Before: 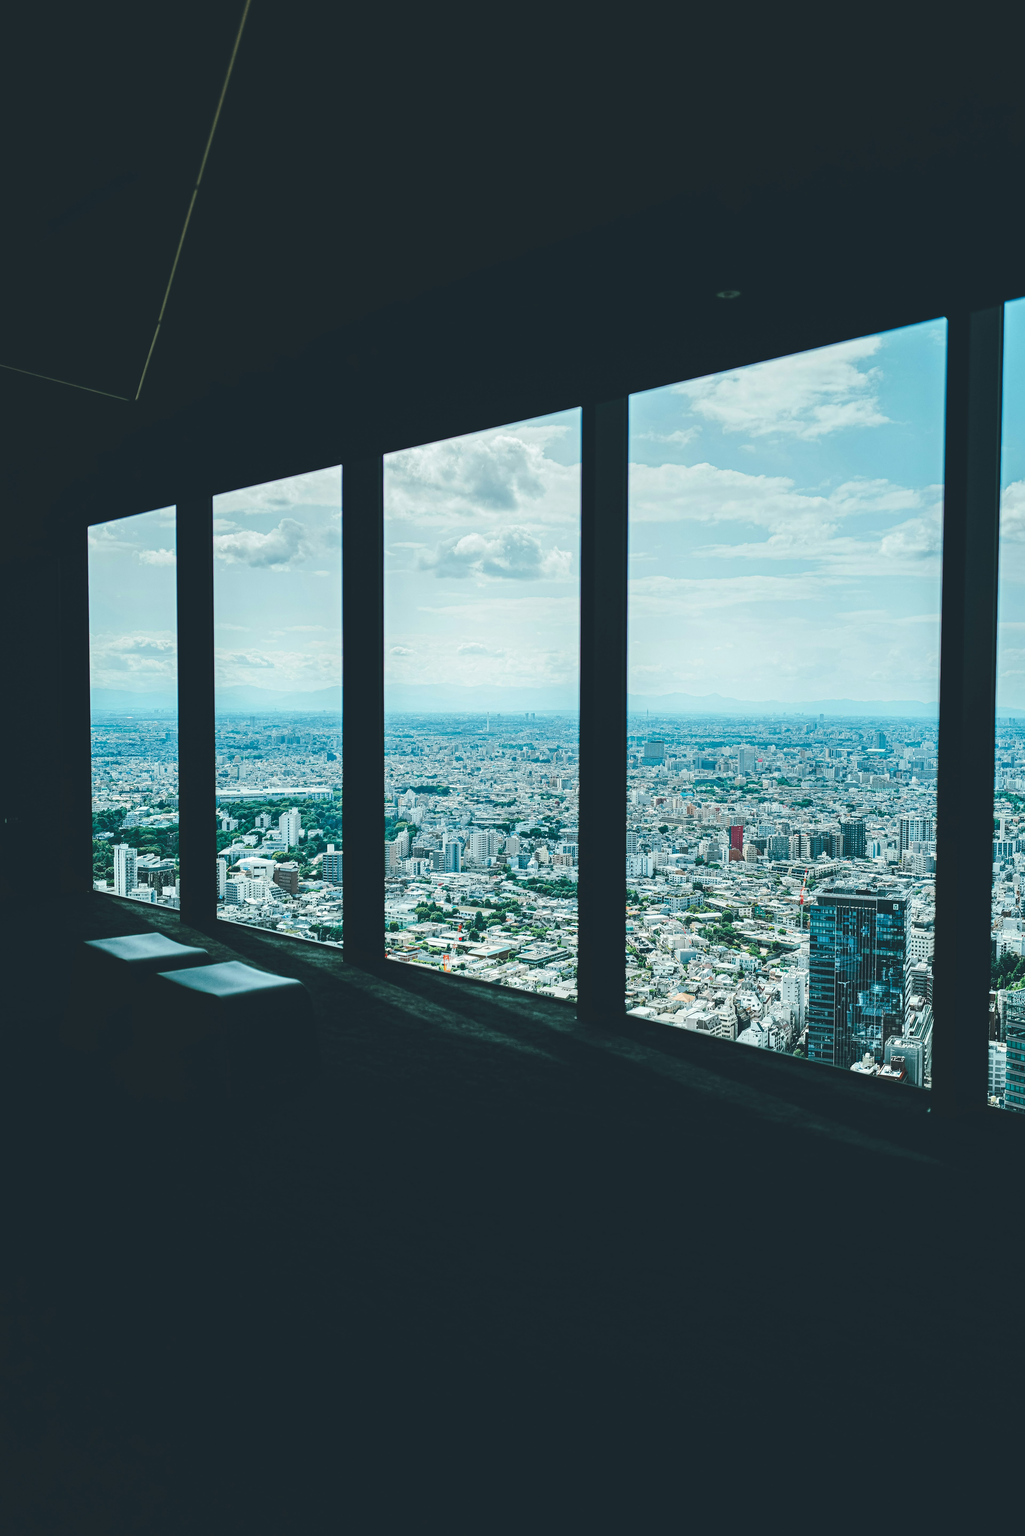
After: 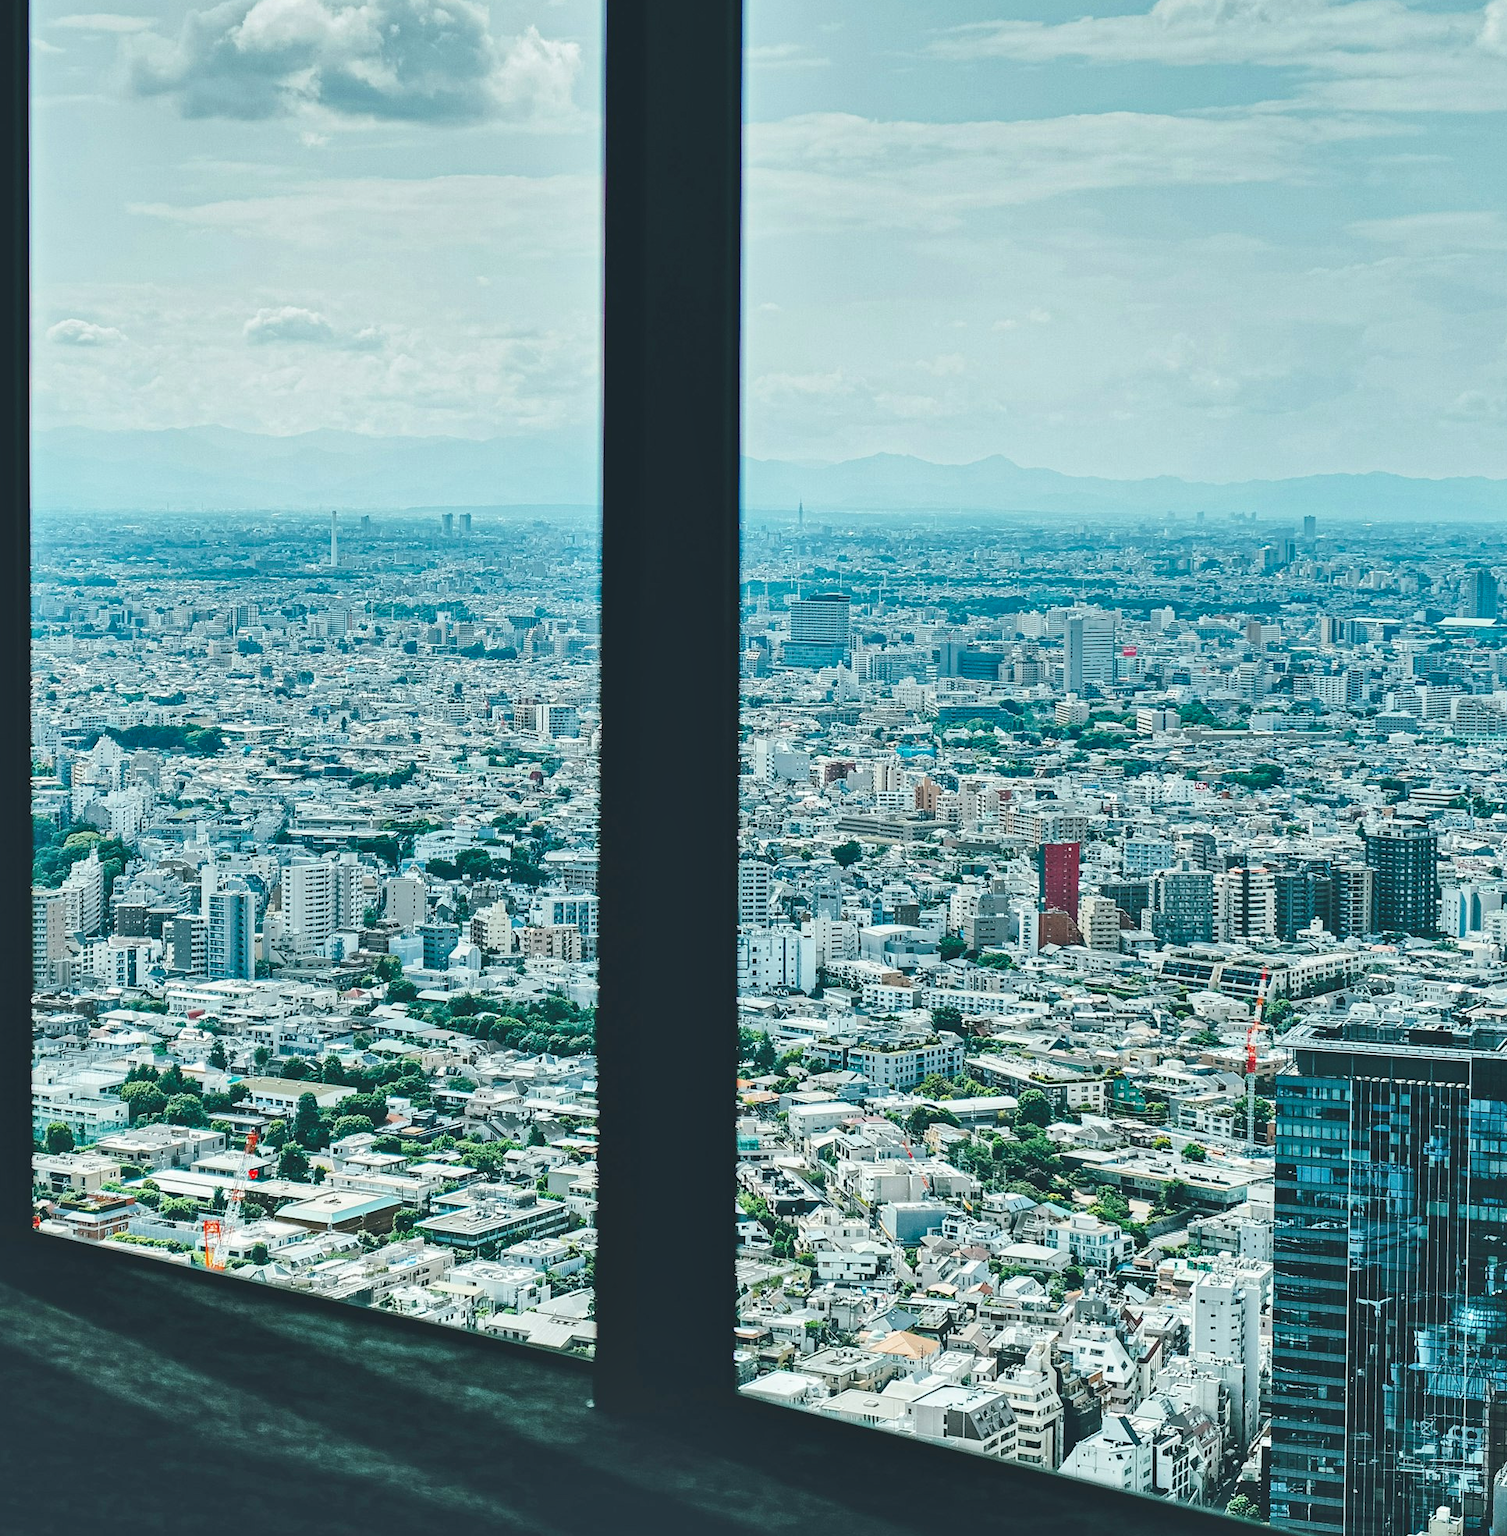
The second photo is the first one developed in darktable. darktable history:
shadows and highlights: soften with gaussian
crop: left 36.464%, top 34.998%, right 13.192%, bottom 30.768%
